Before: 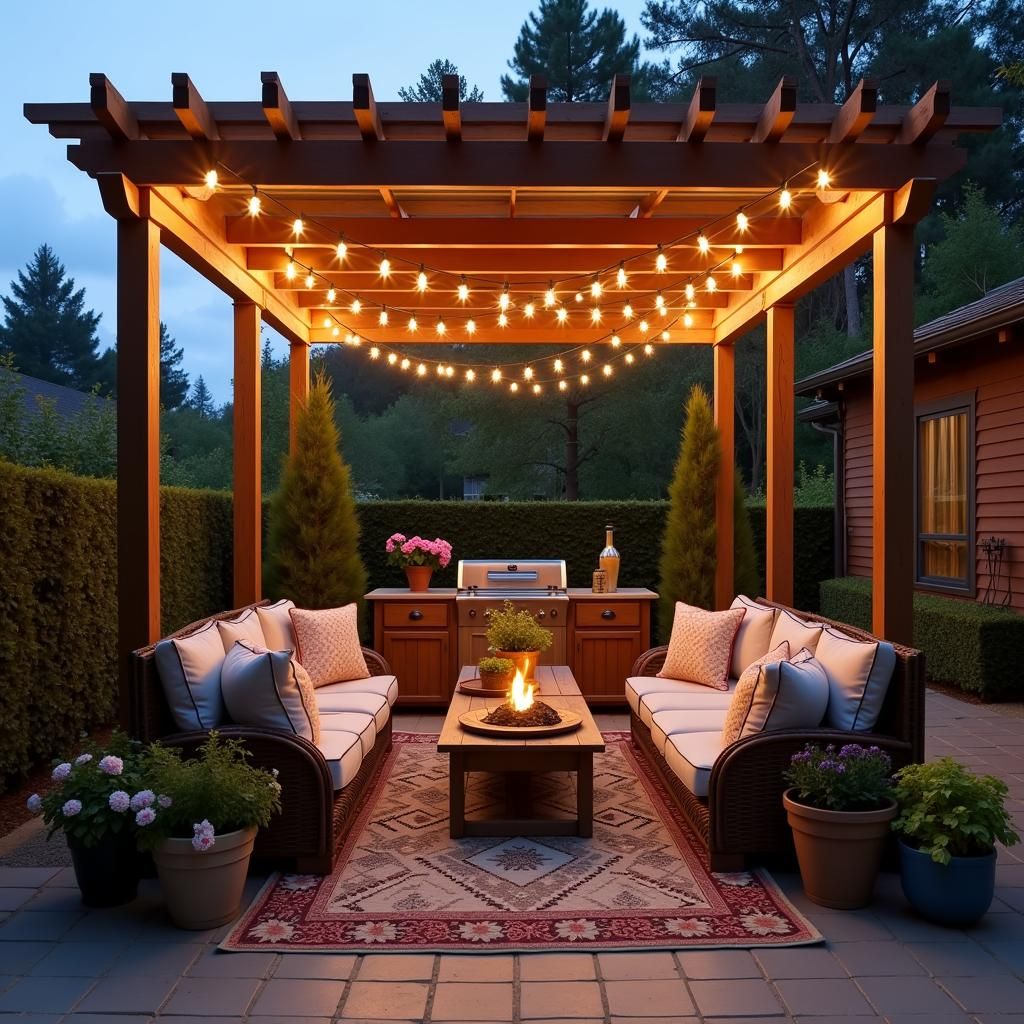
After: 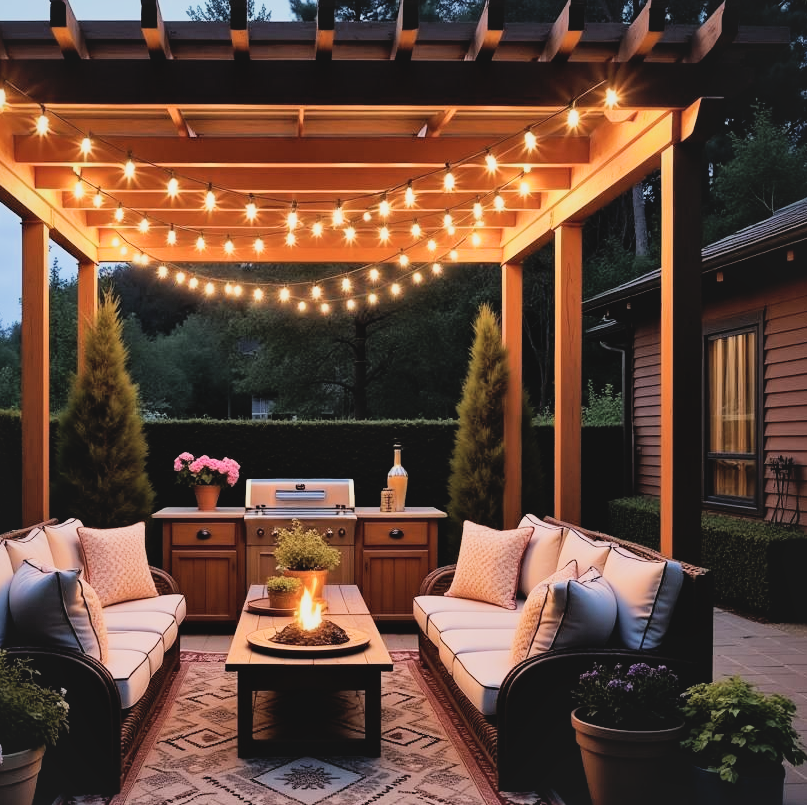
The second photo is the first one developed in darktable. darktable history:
crop and rotate: left 20.74%, top 7.912%, right 0.375%, bottom 13.378%
filmic rgb: black relative exposure -5 EV, hardness 2.88, contrast 1.3
exposure: exposure 0.367 EV, compensate highlight preservation false
local contrast: mode bilateral grid, contrast 25, coarseness 60, detail 151%, midtone range 0.2
contrast brightness saturation: contrast -0.15, brightness 0.05, saturation -0.12
